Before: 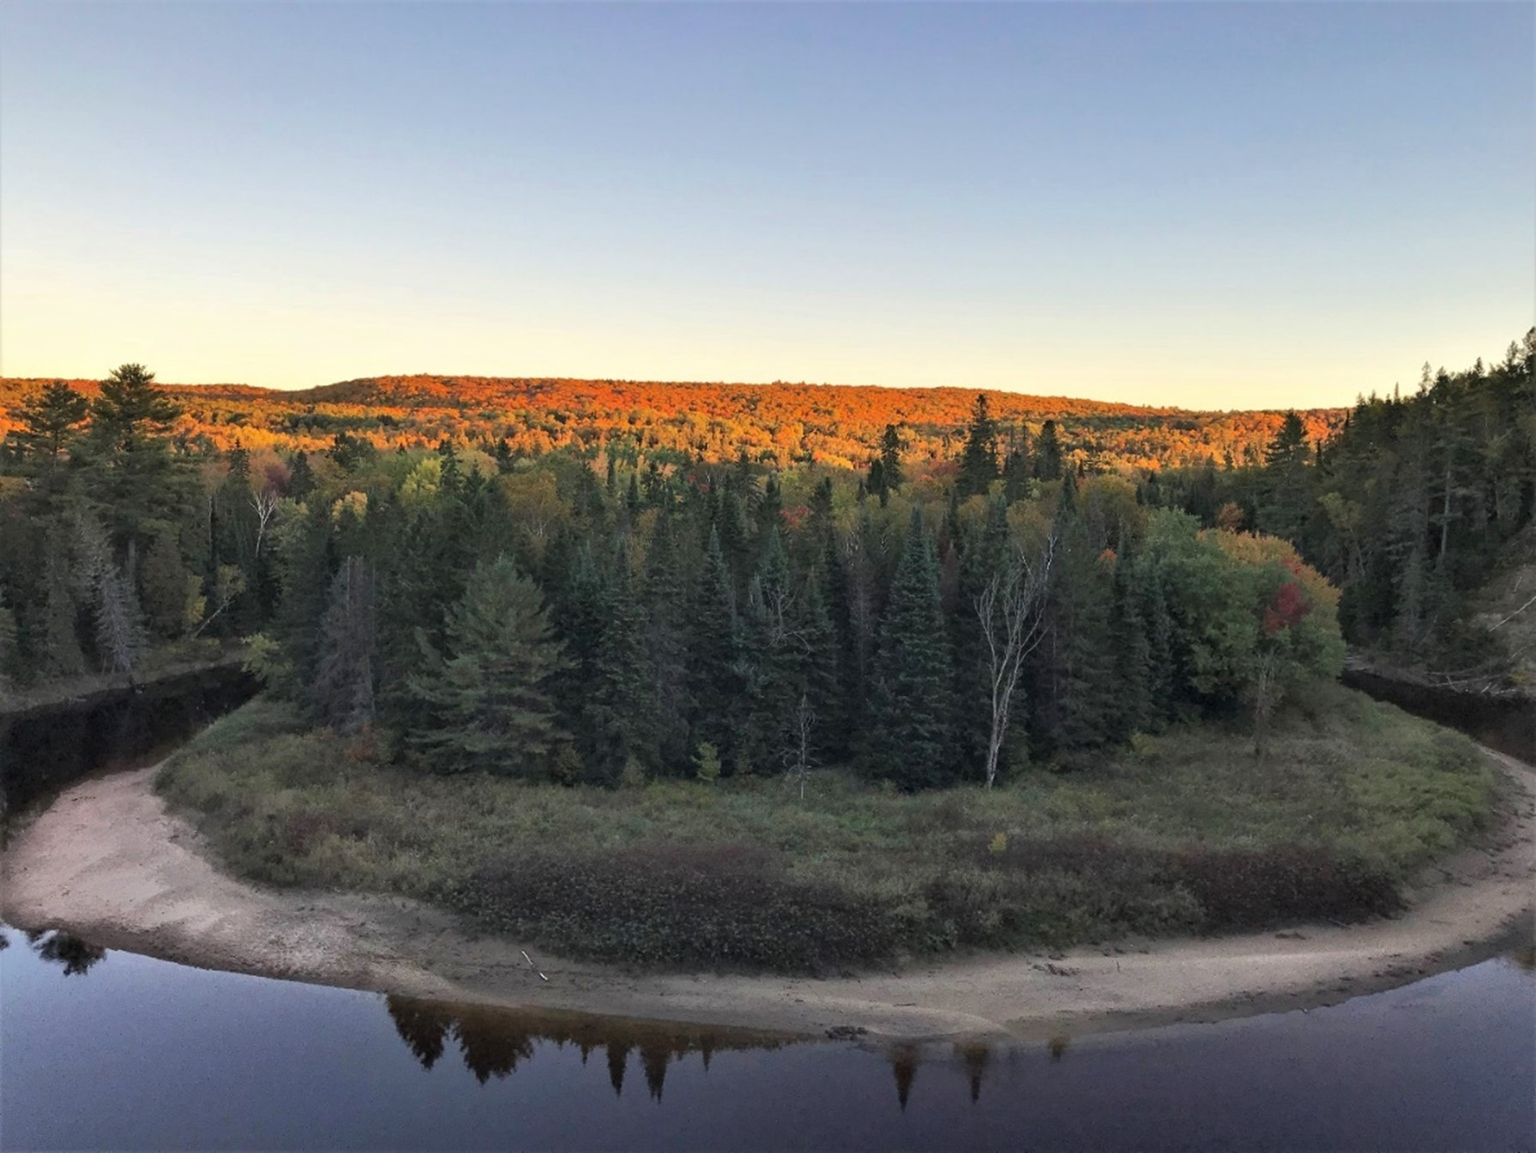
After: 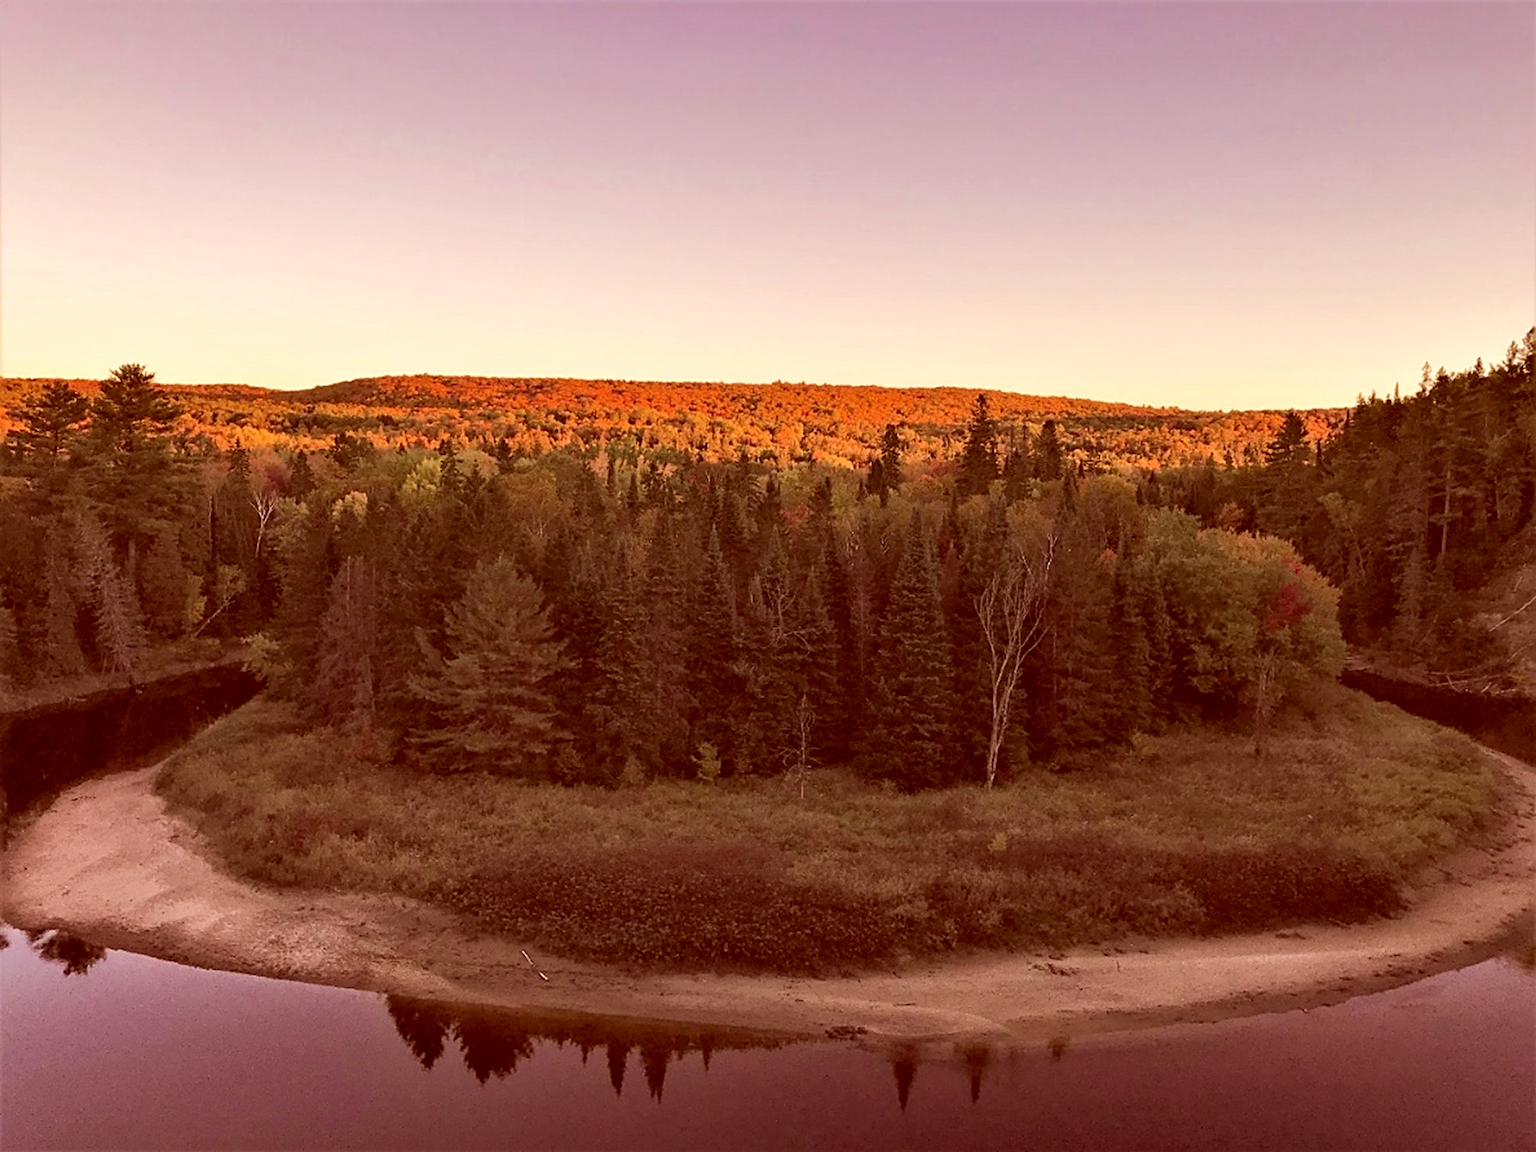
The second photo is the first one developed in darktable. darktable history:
sharpen: on, module defaults
color correction: highlights a* 9.03, highlights b* 8.71, shadows a* 40, shadows b* 40, saturation 0.8
velvia: on, module defaults
